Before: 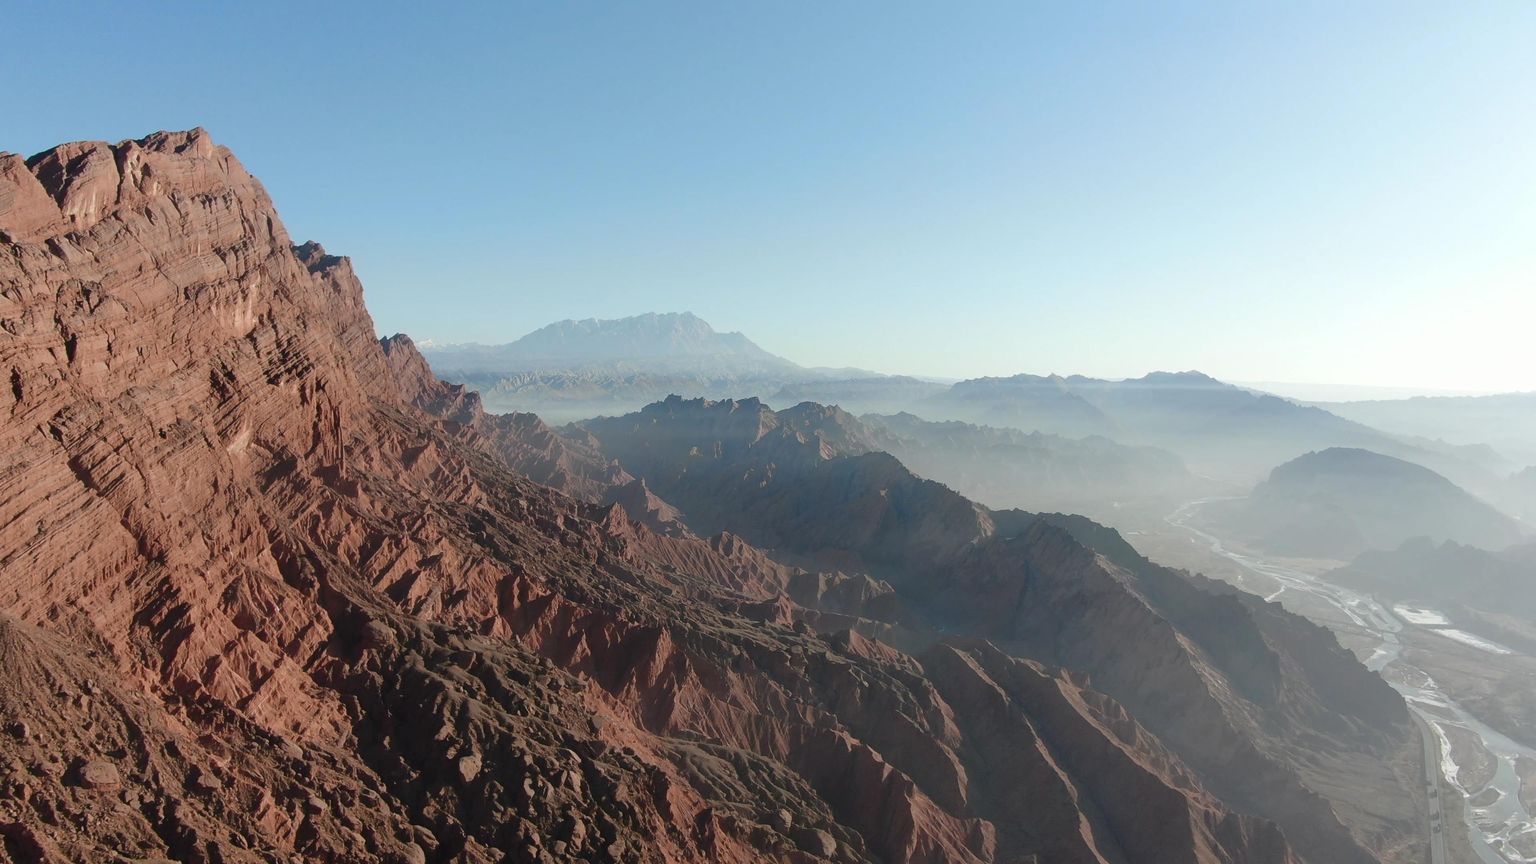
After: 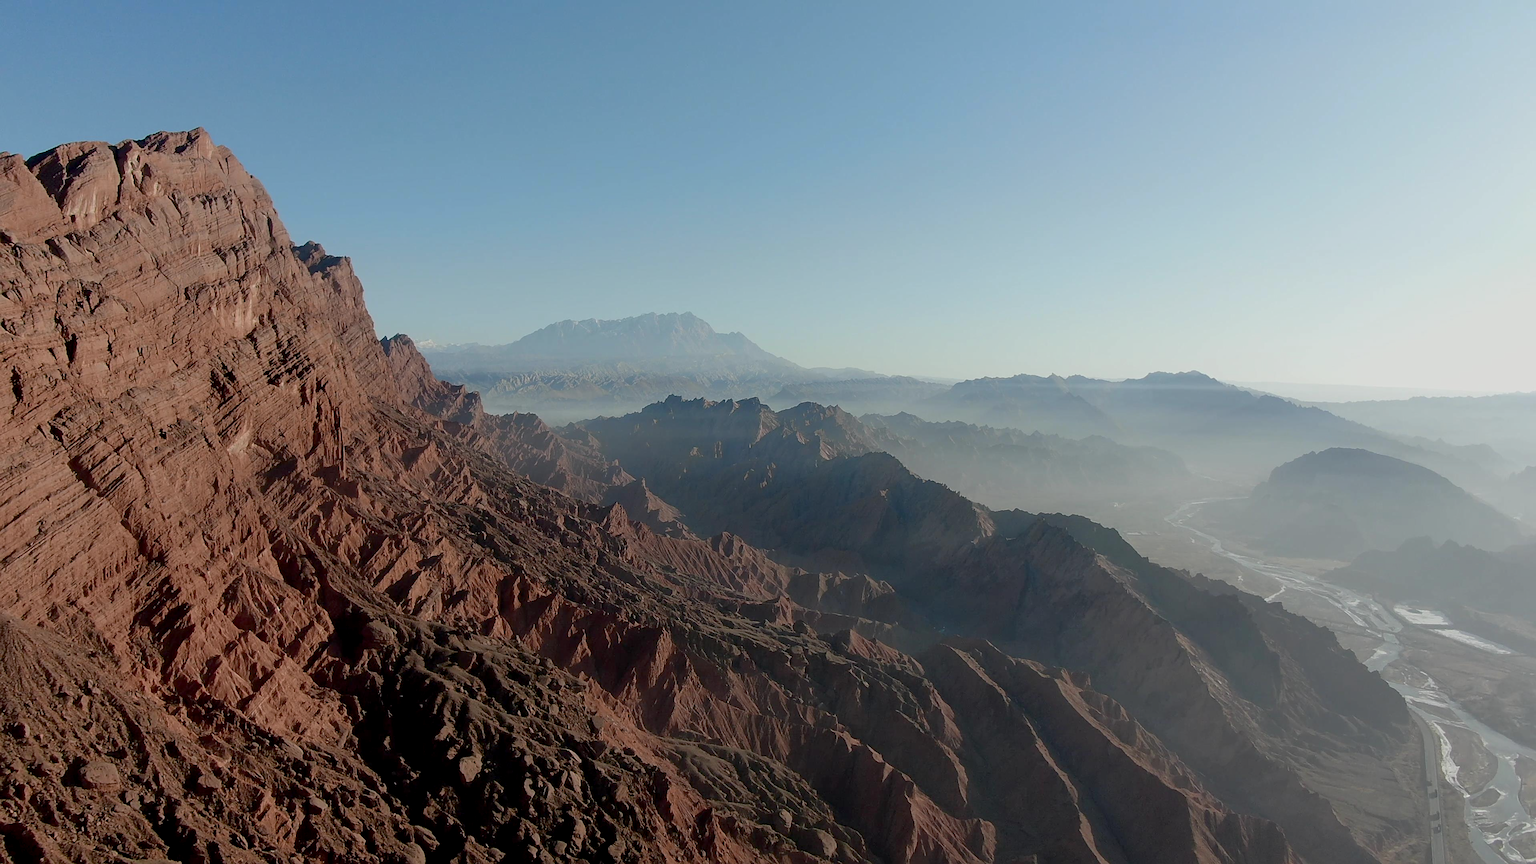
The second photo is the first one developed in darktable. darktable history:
sharpen: on, module defaults
exposure: black level correction 0.011, exposure -0.478 EV, compensate highlight preservation false
